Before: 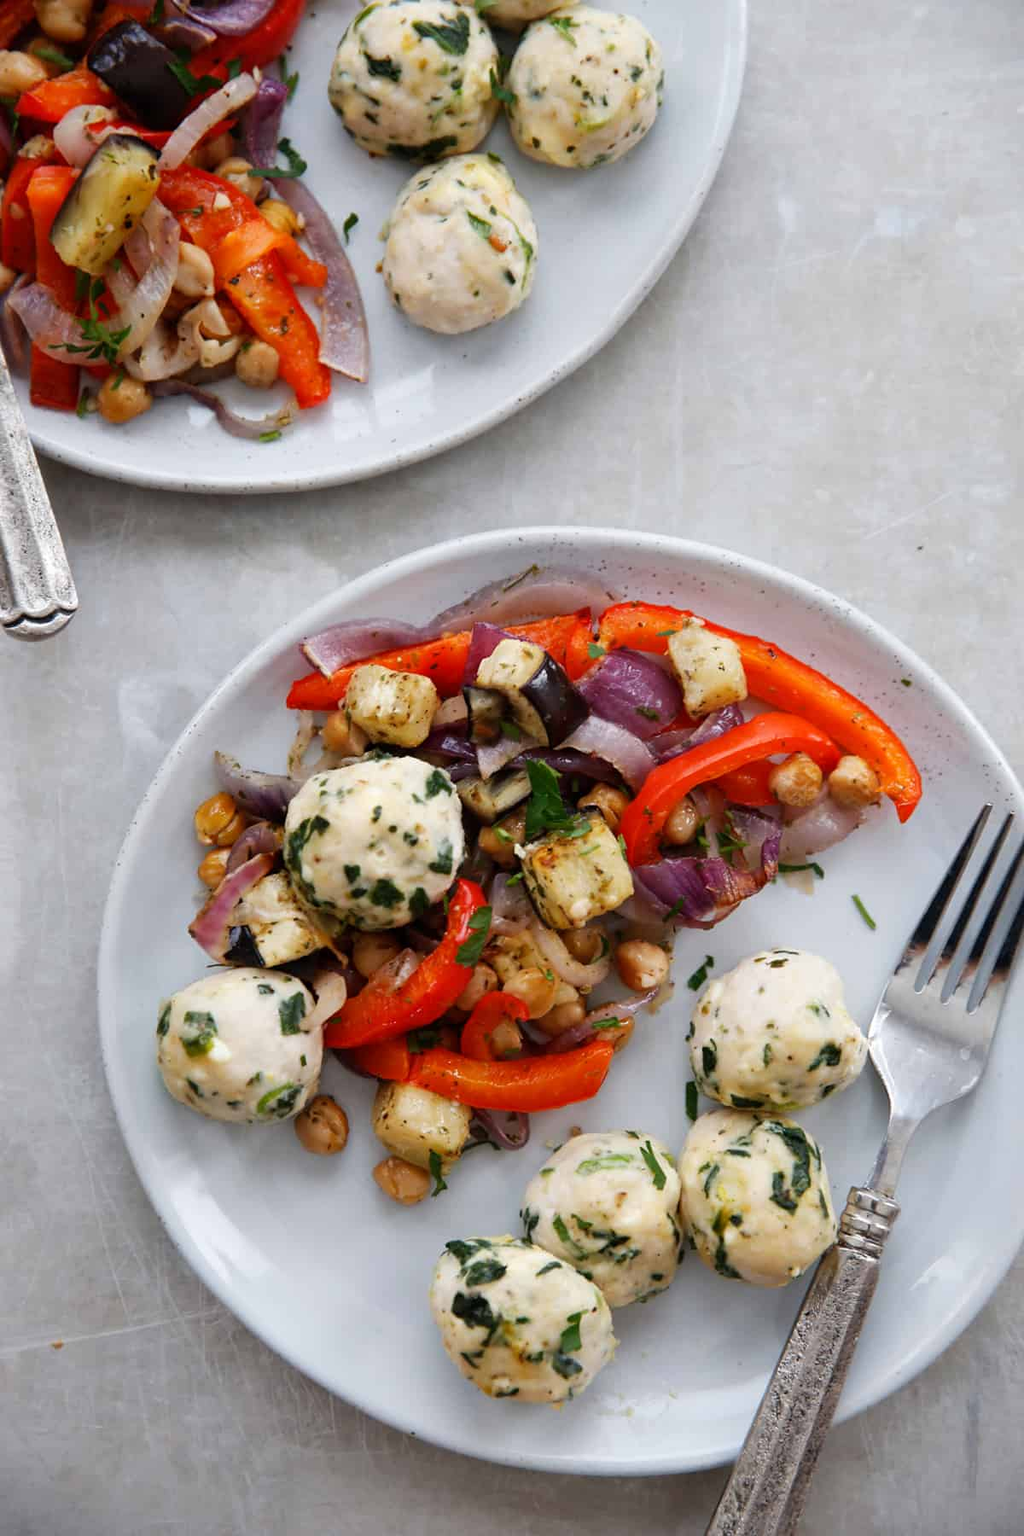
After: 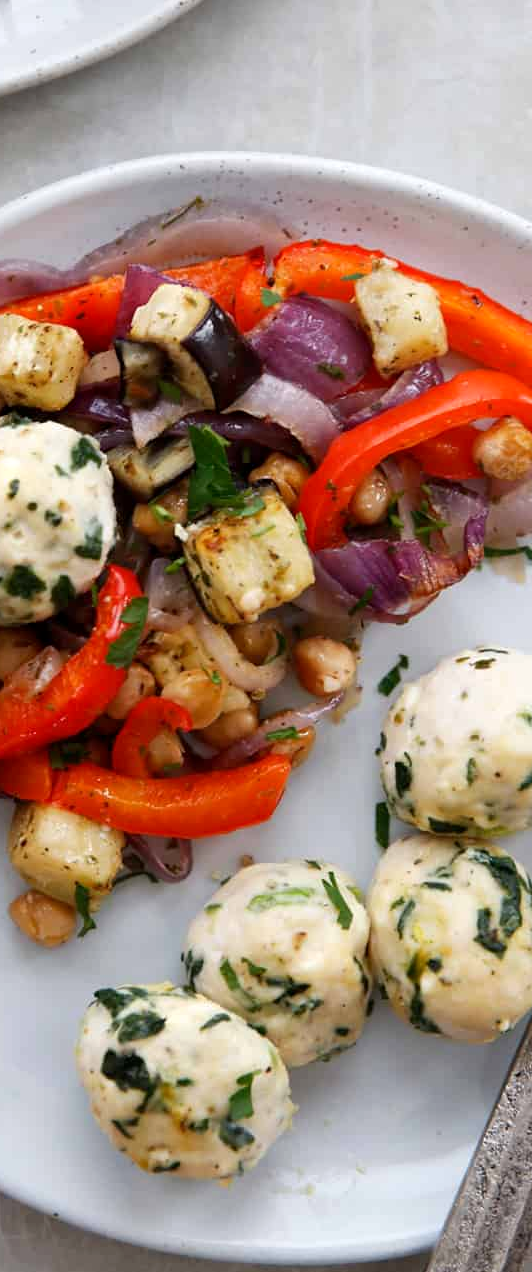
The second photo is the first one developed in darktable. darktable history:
crop: left 35.68%, top 25.844%, right 19.953%, bottom 3.442%
exposure: black level correction 0.001, exposure 0.141 EV, compensate highlight preservation false
